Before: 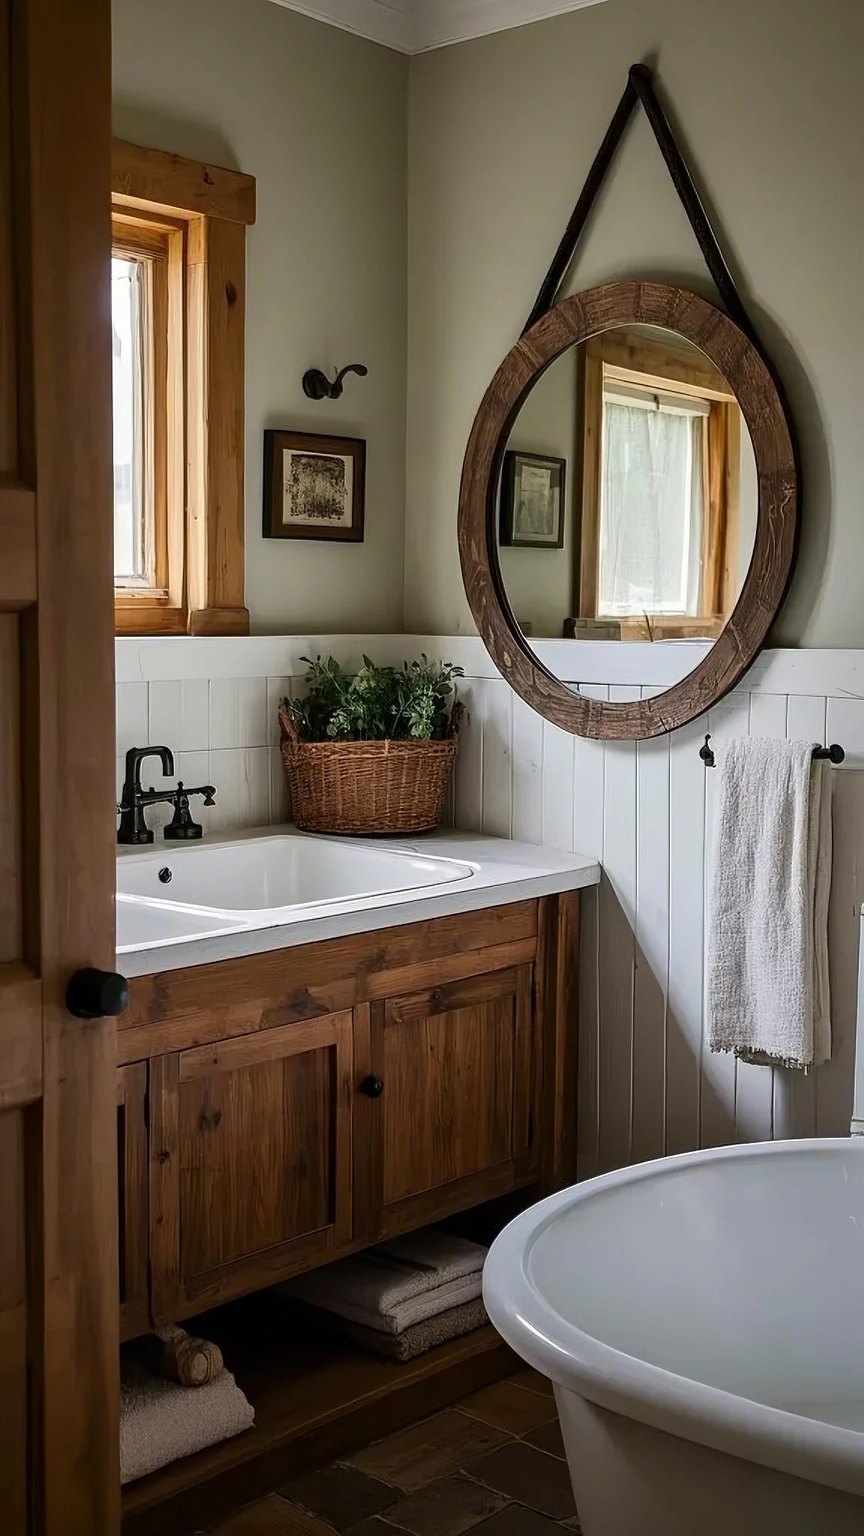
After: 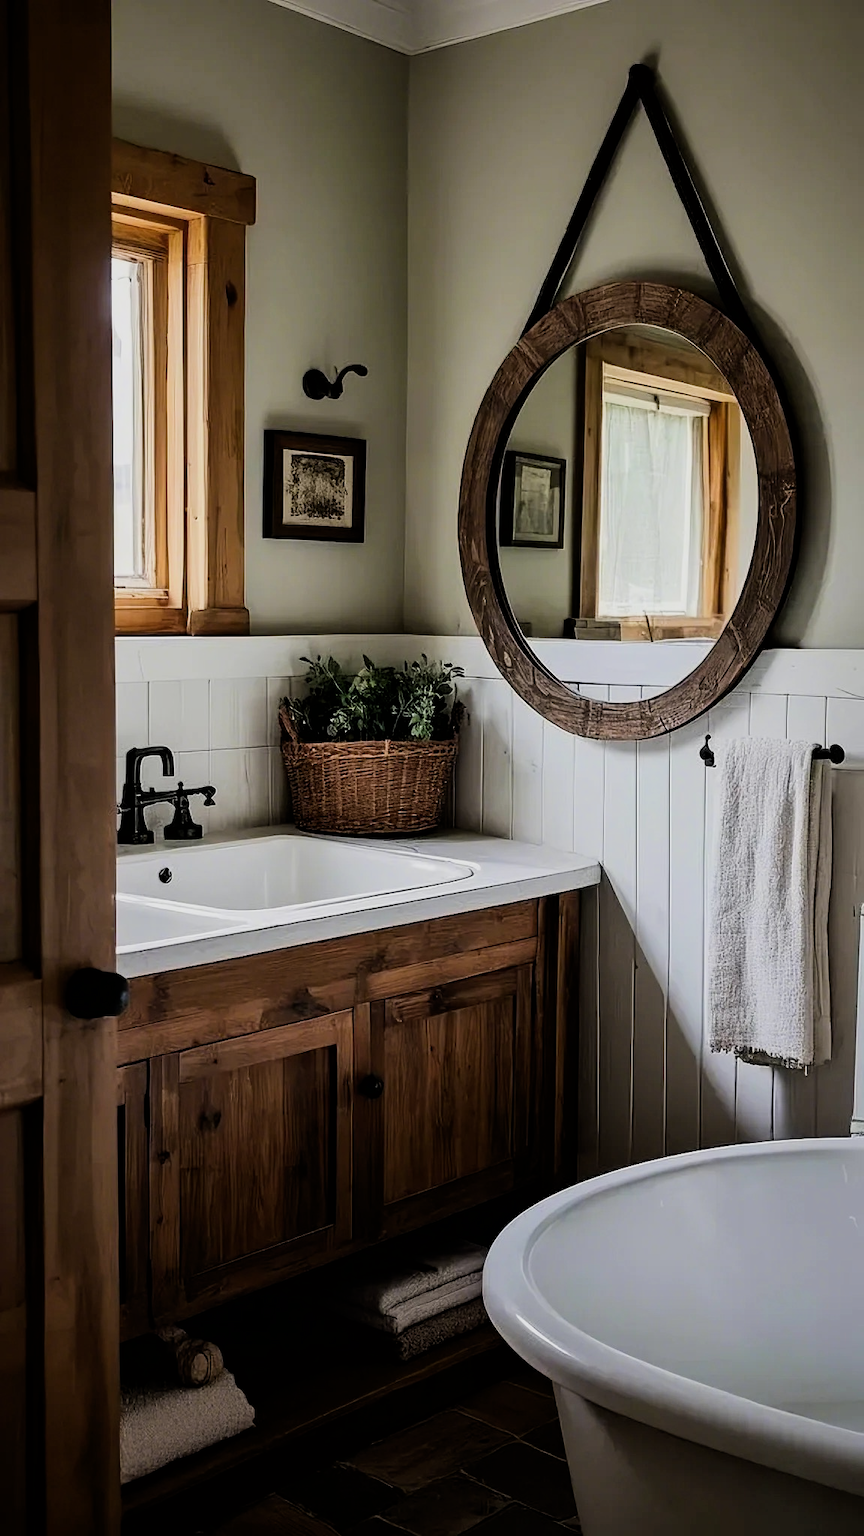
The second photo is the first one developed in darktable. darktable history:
filmic rgb: black relative exposure -5.03 EV, white relative exposure 3.97 EV, threshold 2.97 EV, hardness 2.9, contrast 1.297, contrast in shadows safe, enable highlight reconstruction true
